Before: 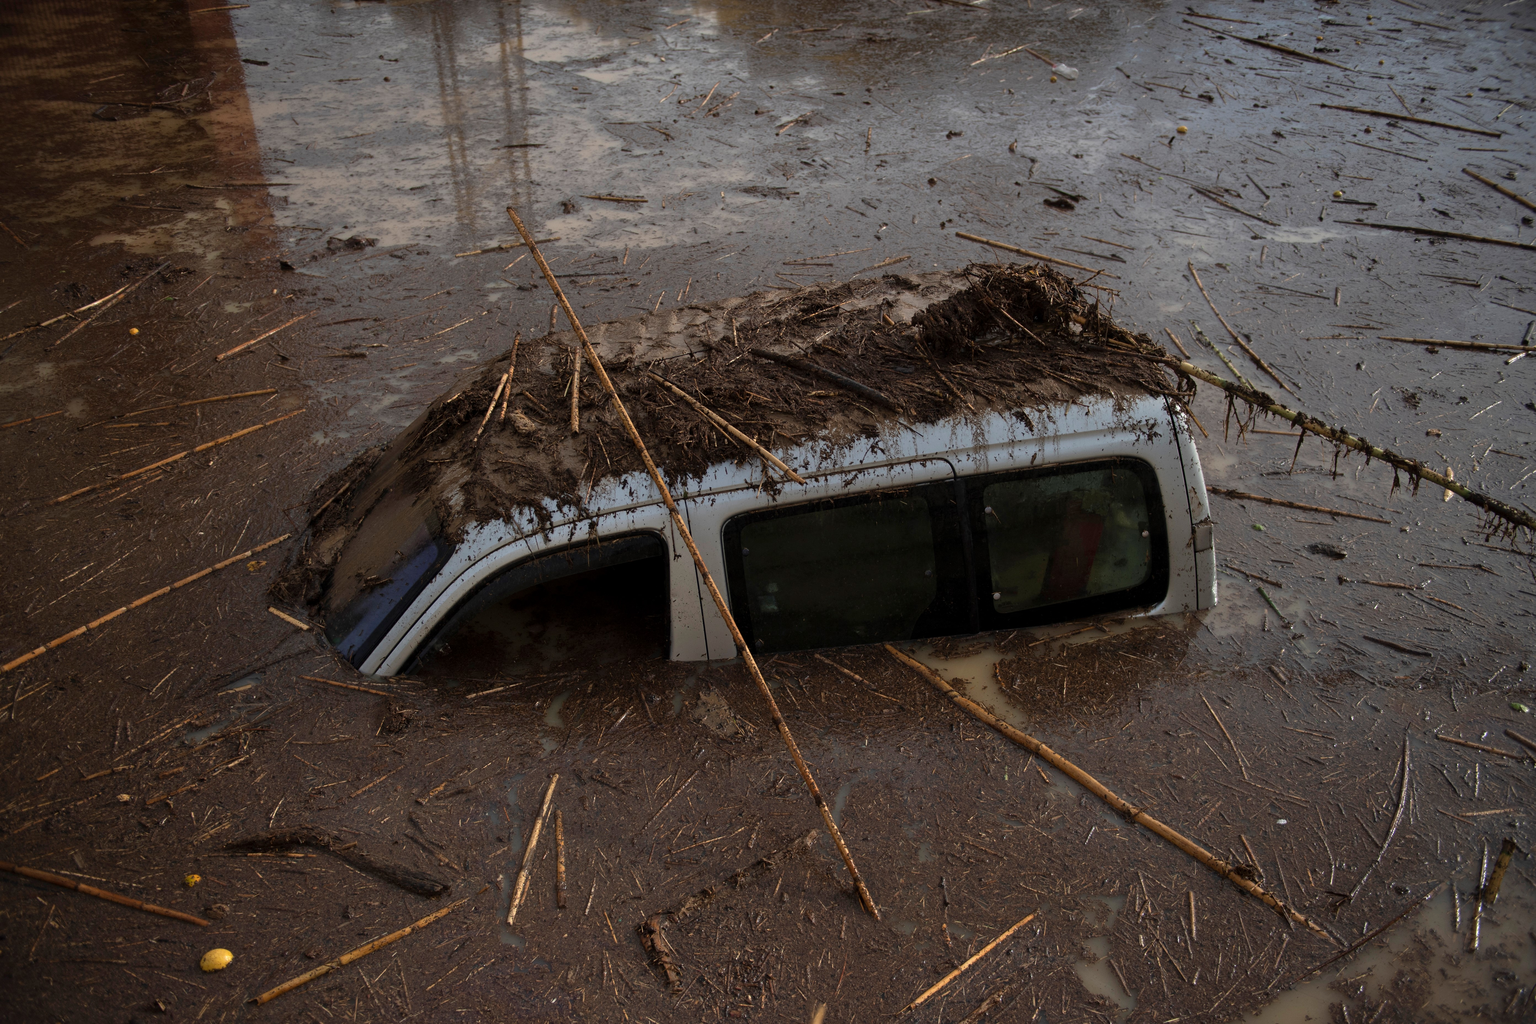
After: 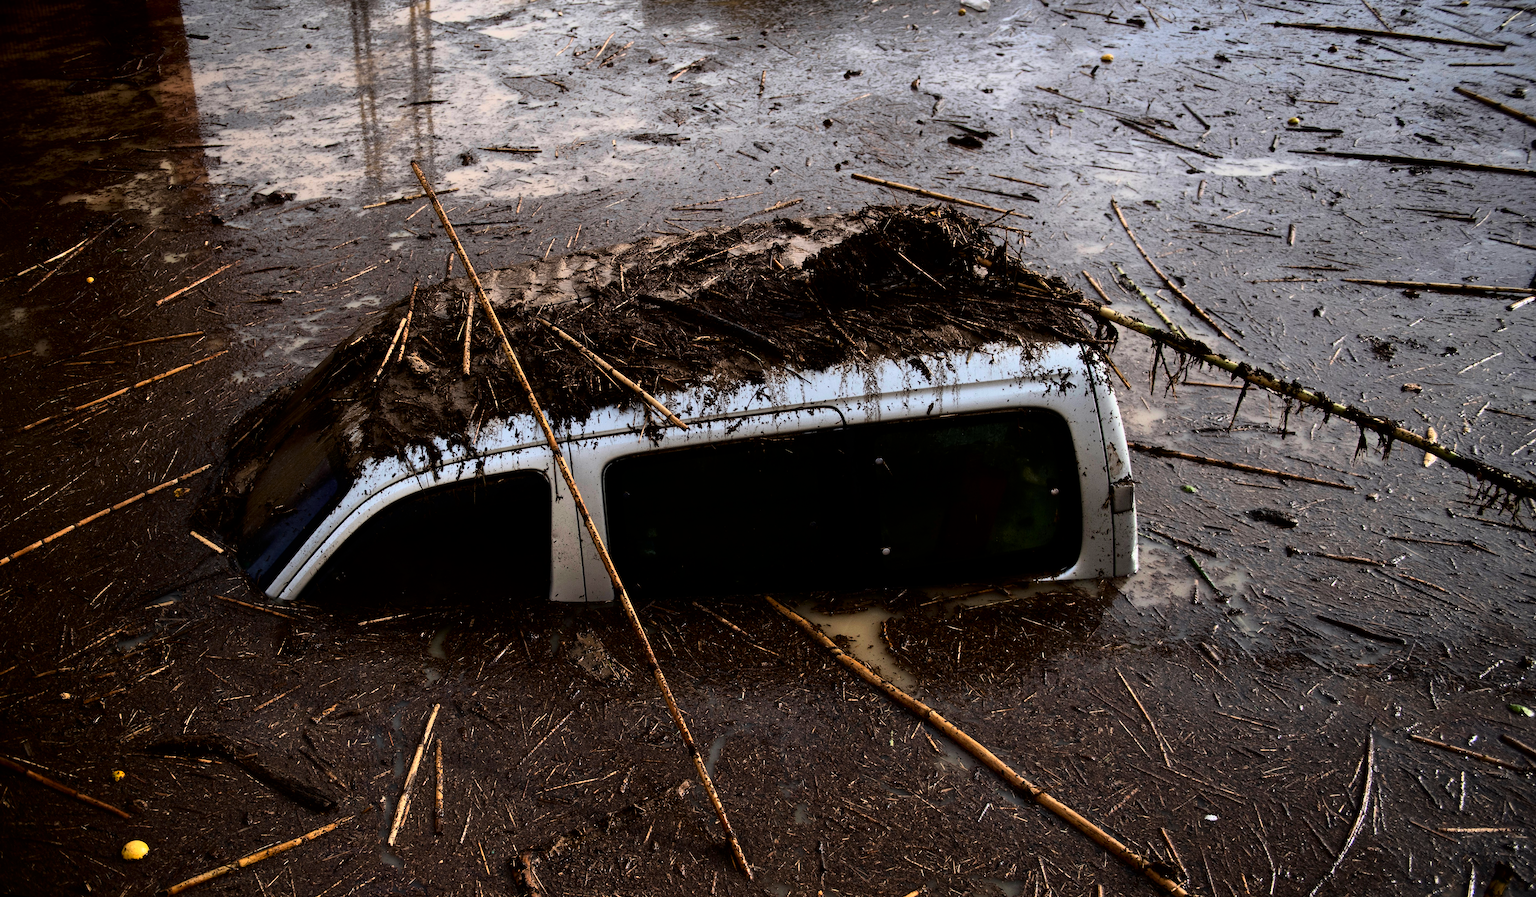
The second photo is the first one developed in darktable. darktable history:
contrast brightness saturation: brightness -0.2, saturation 0.08
rgb curve: curves: ch0 [(0, 0) (0.21, 0.15) (0.24, 0.21) (0.5, 0.75) (0.75, 0.96) (0.89, 0.99) (1, 1)]; ch1 [(0, 0.02) (0.21, 0.13) (0.25, 0.2) (0.5, 0.67) (0.75, 0.9) (0.89, 0.97) (1, 1)]; ch2 [(0, 0.02) (0.21, 0.13) (0.25, 0.2) (0.5, 0.67) (0.75, 0.9) (0.89, 0.97) (1, 1)], compensate middle gray true
white balance: red 1.004, blue 1.024
rotate and perspective: rotation 1.69°, lens shift (vertical) -0.023, lens shift (horizontal) -0.291, crop left 0.025, crop right 0.988, crop top 0.092, crop bottom 0.842
